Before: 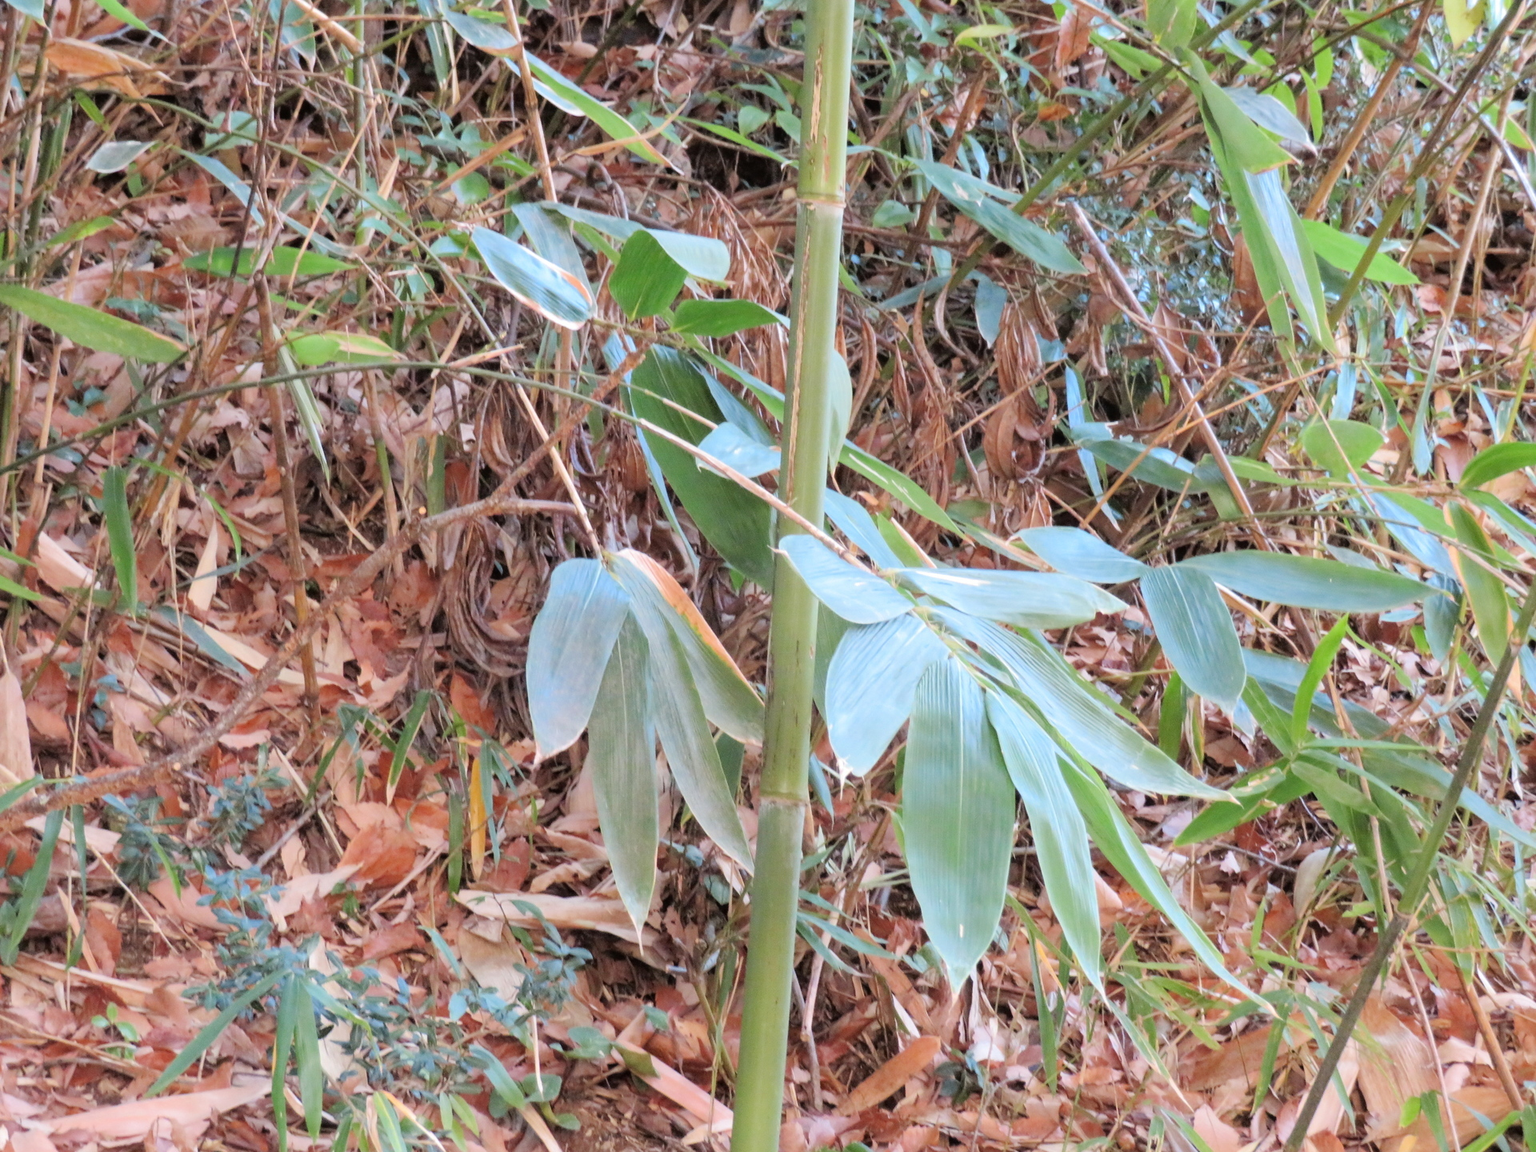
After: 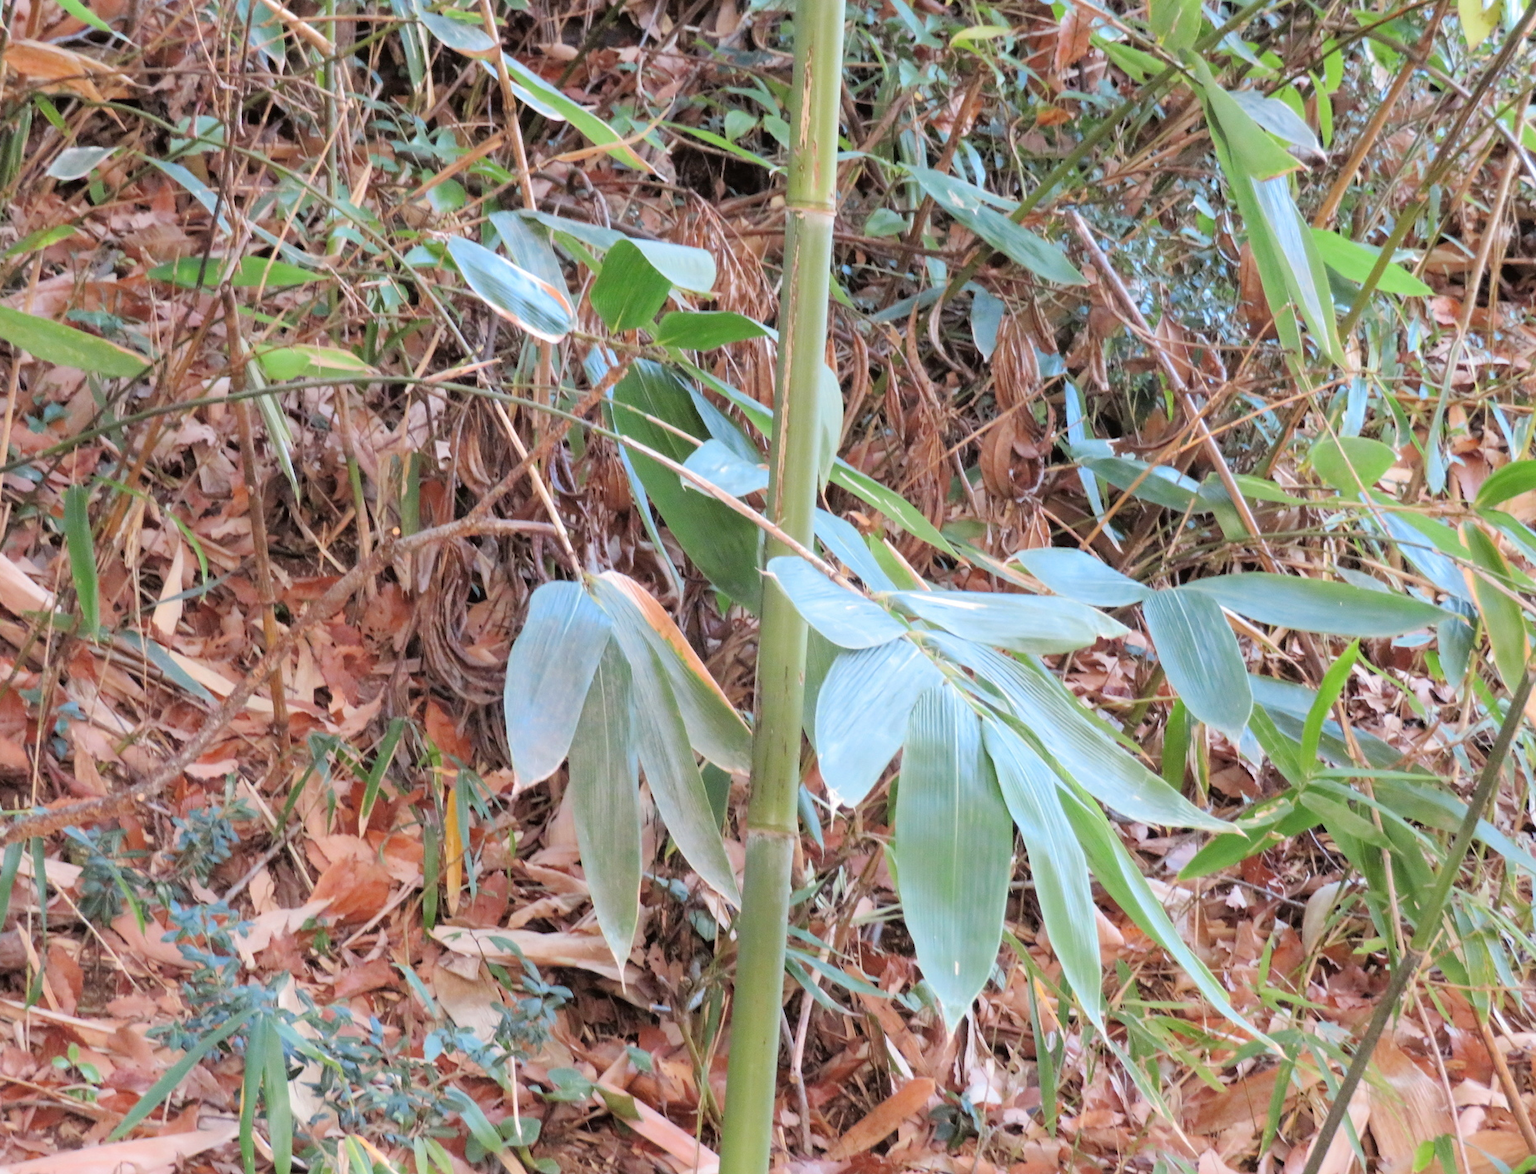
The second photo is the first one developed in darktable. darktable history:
crop and rotate: left 2.716%, right 1.134%, bottom 1.972%
